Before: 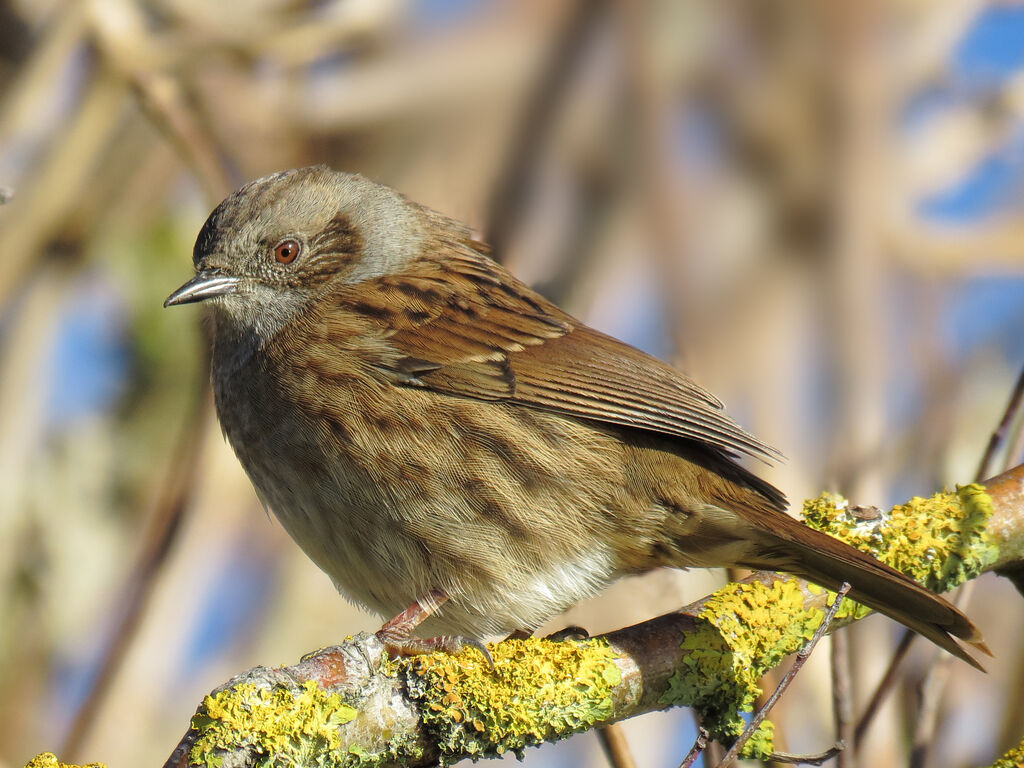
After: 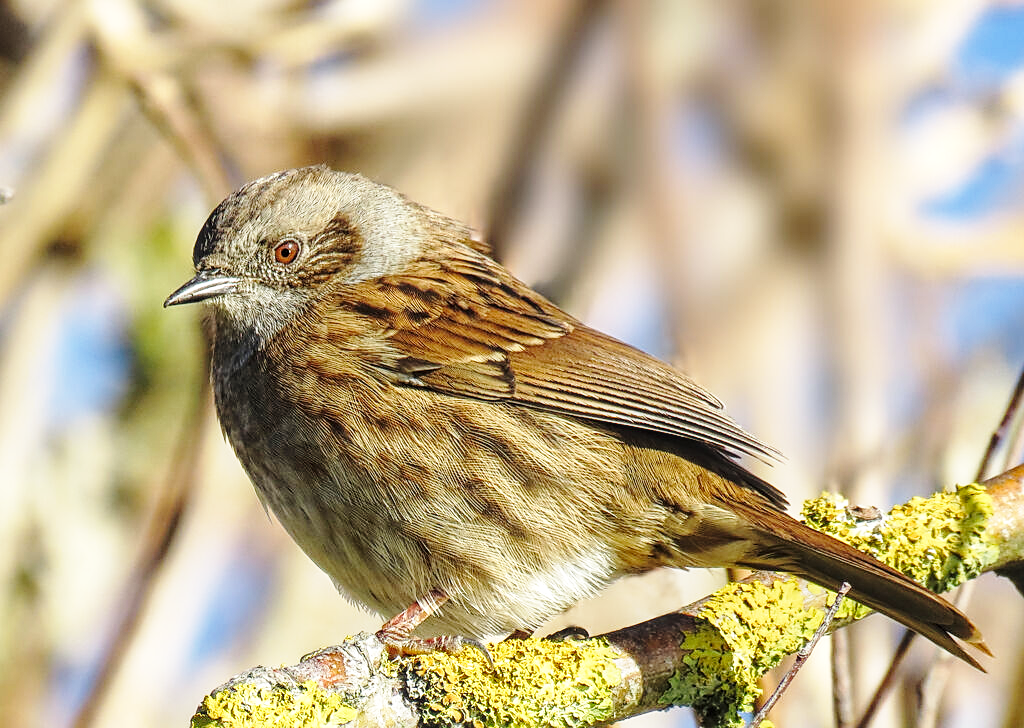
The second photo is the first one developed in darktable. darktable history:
crop and rotate: top 0%, bottom 5.097%
base curve: curves: ch0 [(0, 0) (0.028, 0.03) (0.121, 0.232) (0.46, 0.748) (0.859, 0.968) (1, 1)], preserve colors none
sharpen: on, module defaults
local contrast: on, module defaults
